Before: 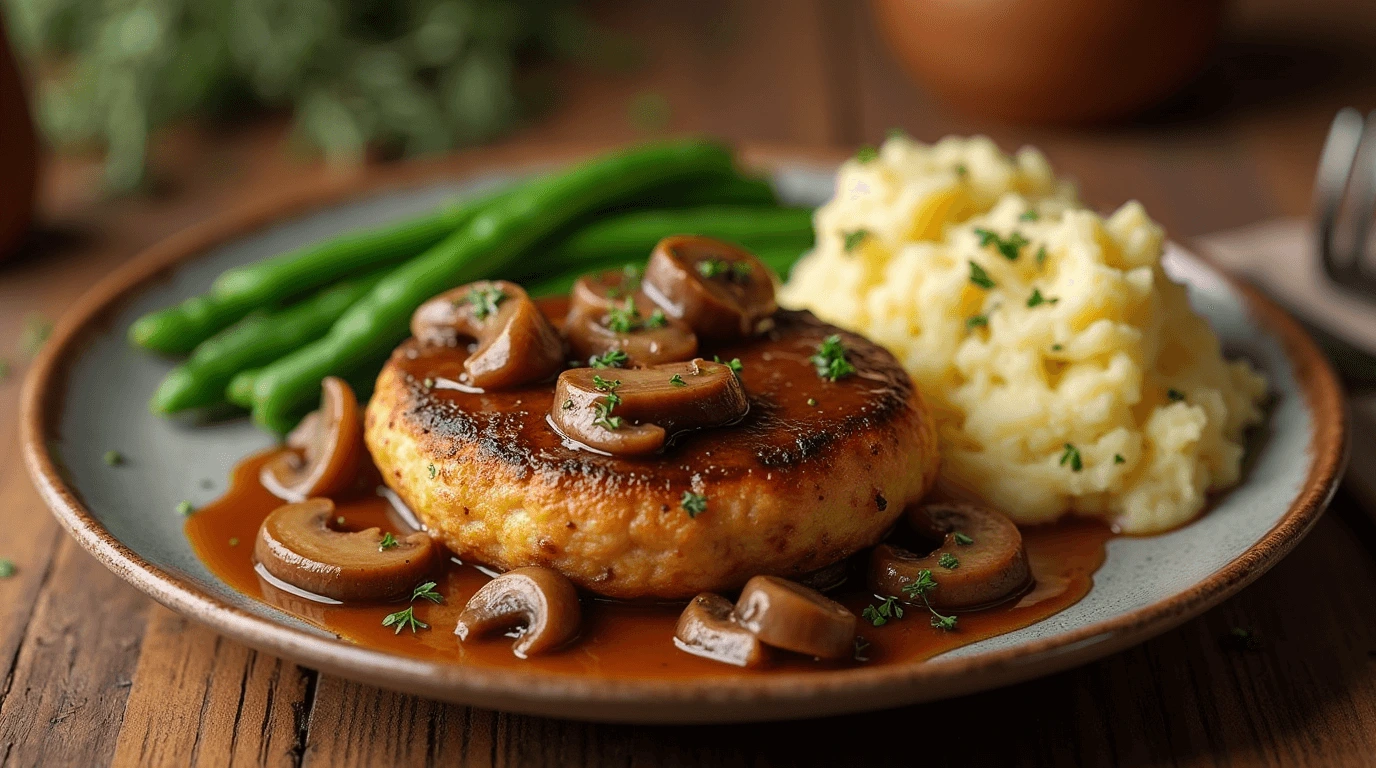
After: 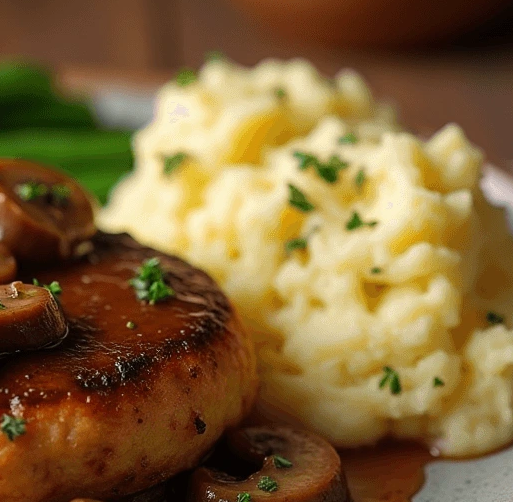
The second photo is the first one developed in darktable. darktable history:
crop and rotate: left 49.549%, top 10.122%, right 13.135%, bottom 24.429%
